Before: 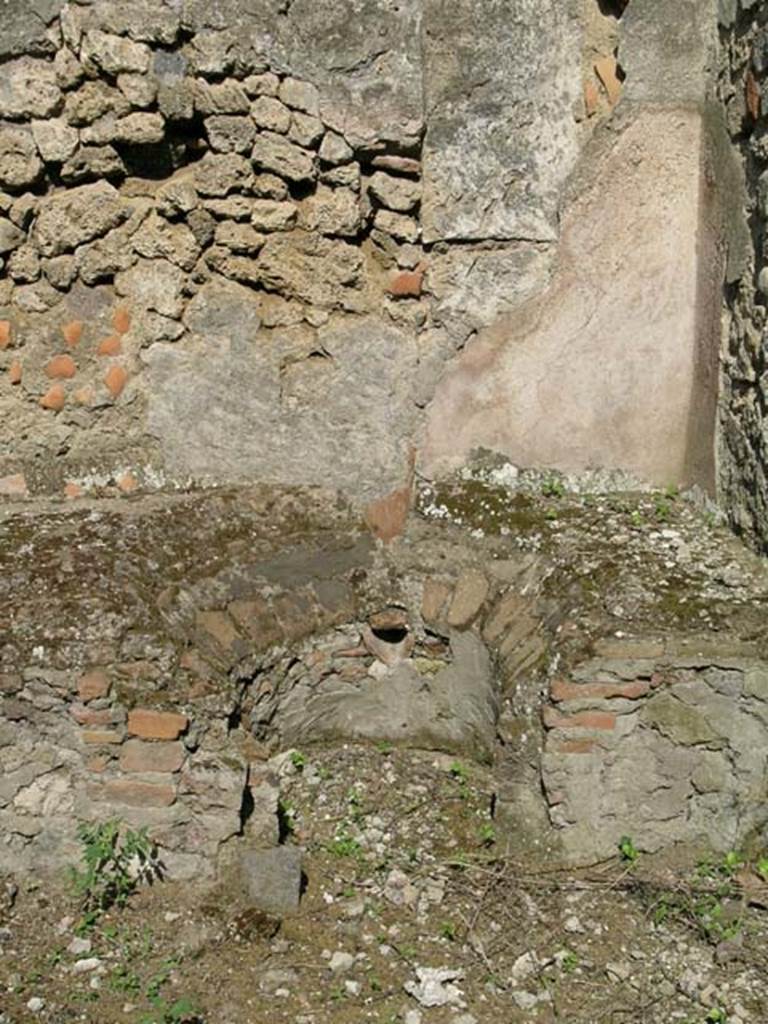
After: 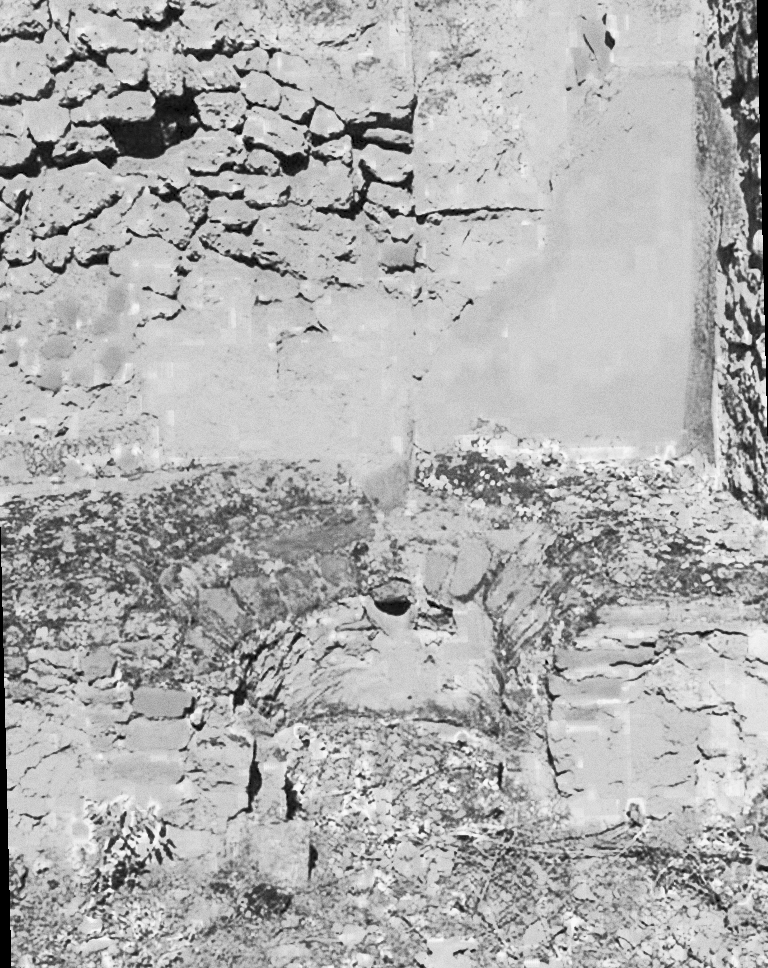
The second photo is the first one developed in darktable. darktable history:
rotate and perspective: rotation -1.42°, crop left 0.016, crop right 0.984, crop top 0.035, crop bottom 0.965
color correction: highlights a* 10.21, highlights b* 9.79, shadows a* 8.61, shadows b* 7.88, saturation 0.8
color zones: curves: ch0 [(0.11, 0.396) (0.195, 0.36) (0.25, 0.5) (0.303, 0.412) (0.357, 0.544) (0.75, 0.5) (0.967, 0.328)]; ch1 [(0, 0.468) (0.112, 0.512) (0.202, 0.6) (0.25, 0.5) (0.307, 0.352) (0.357, 0.544) (0.75, 0.5) (0.963, 0.524)]
base curve: curves: ch0 [(0, 0) (0.989, 0.992)], preserve colors none
grain: coarseness 0.09 ISO
contrast brightness saturation: contrast 1, brightness 1, saturation 1
exposure: exposure 0.217 EV, compensate highlight preservation false
monochrome: a 30.25, b 92.03
